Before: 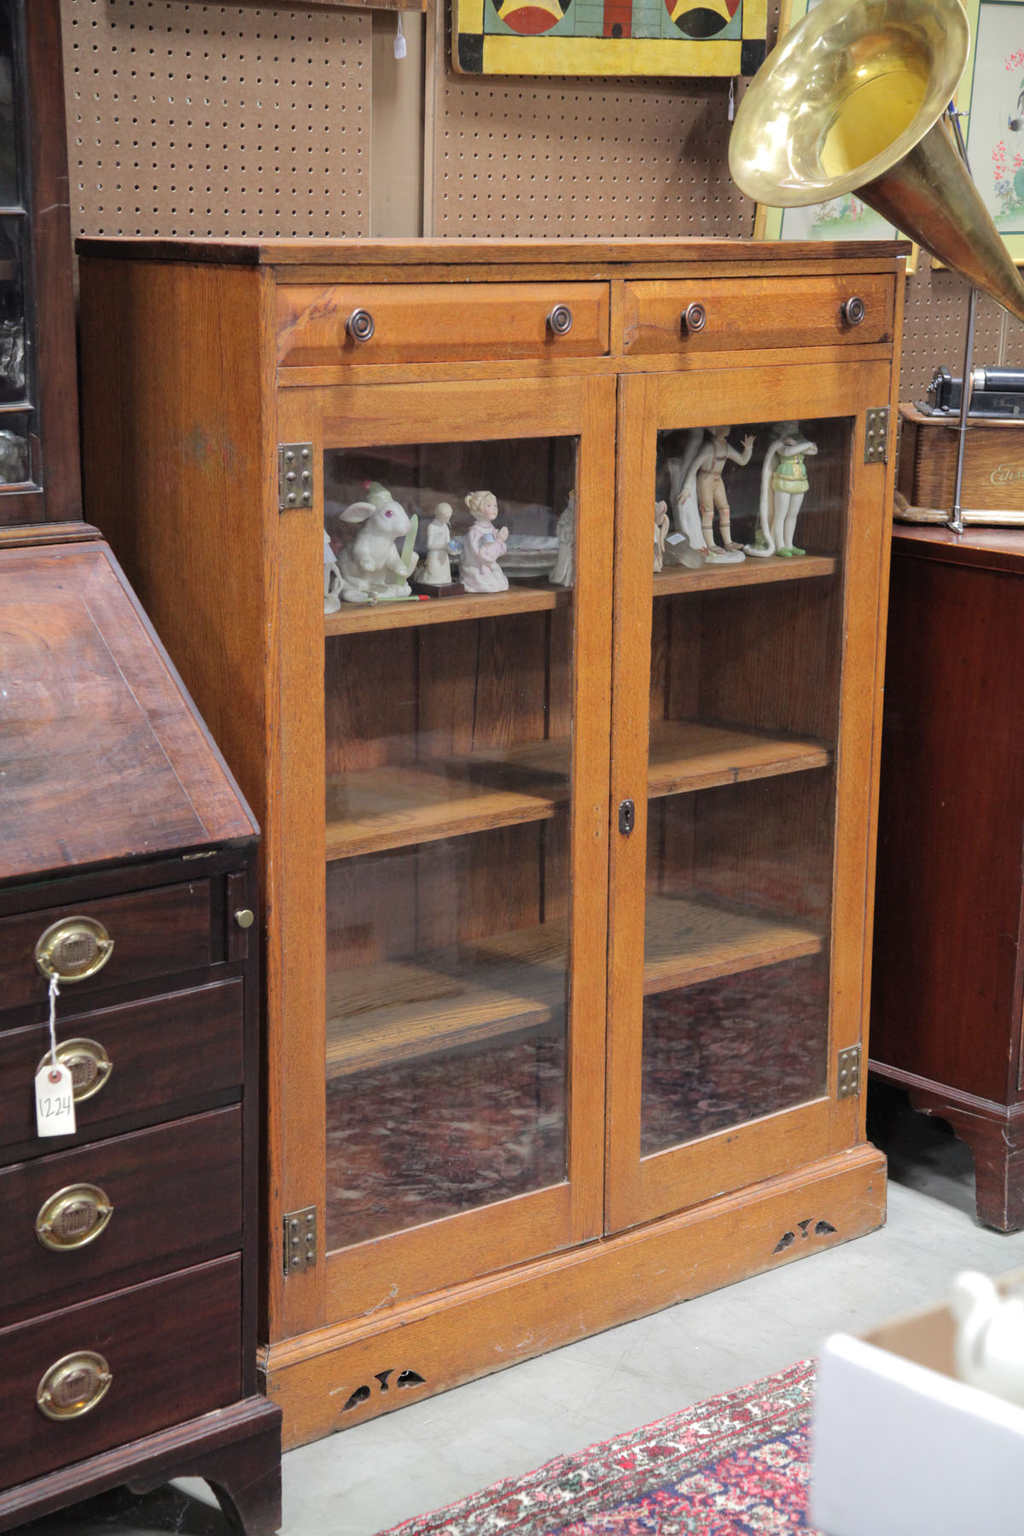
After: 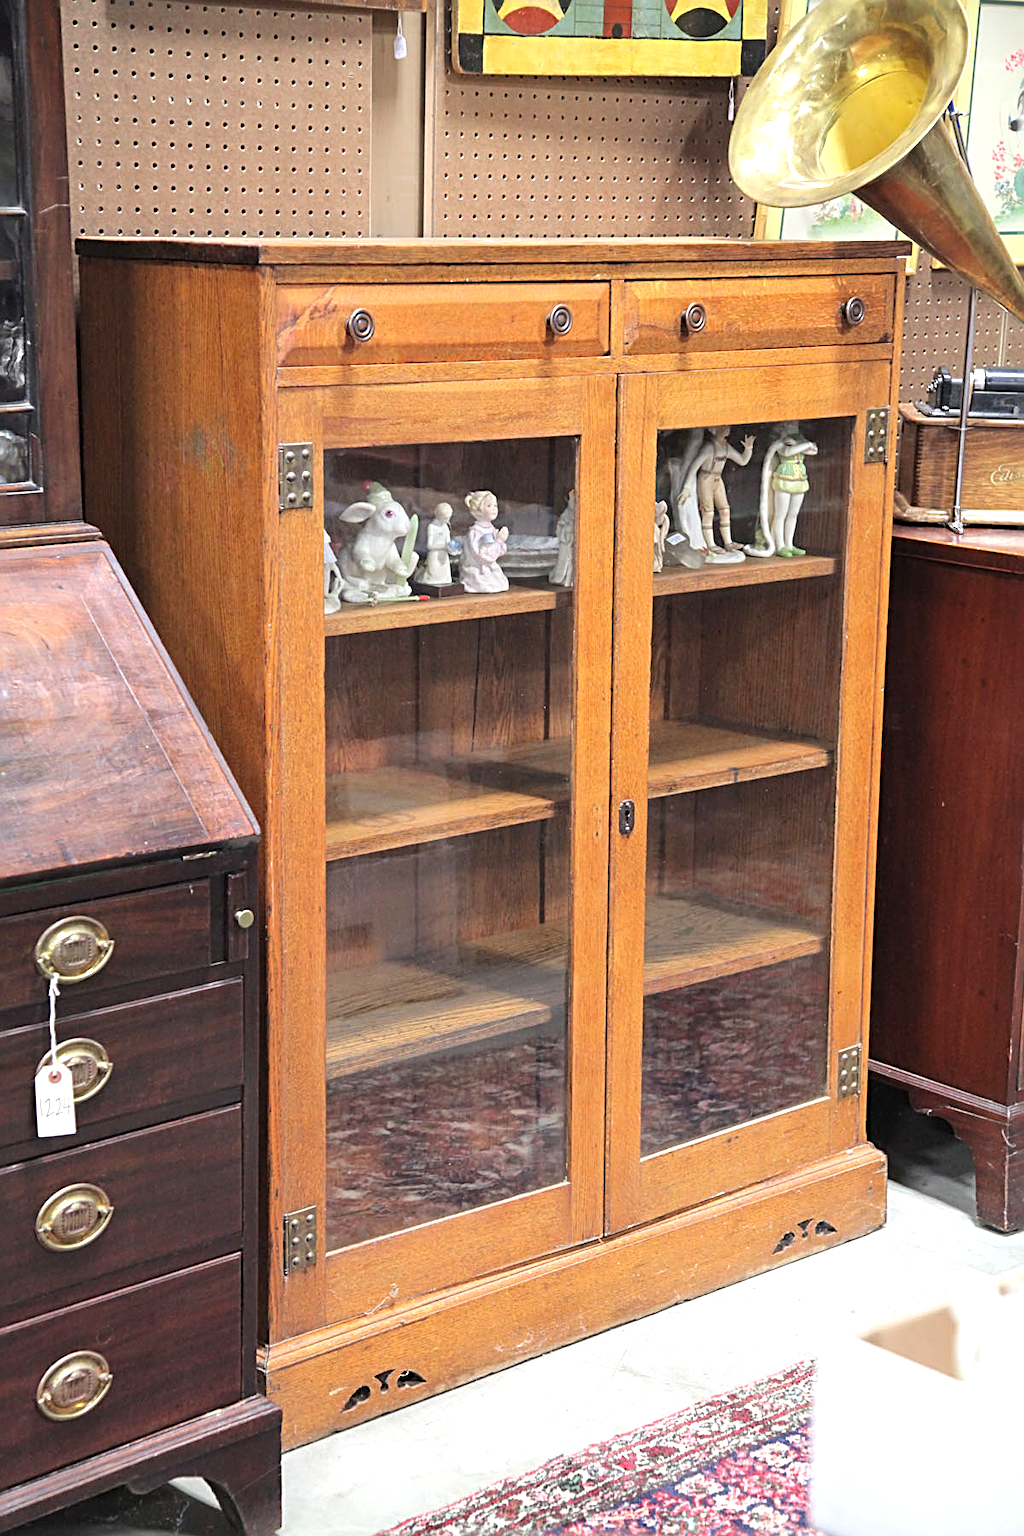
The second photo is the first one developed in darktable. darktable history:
shadows and highlights: shadows 37.27, highlights -28.18, soften with gaussian
sharpen: radius 2.817, amount 0.715
exposure: black level correction 0, exposure 0.7 EV, compensate exposure bias true, compensate highlight preservation false
